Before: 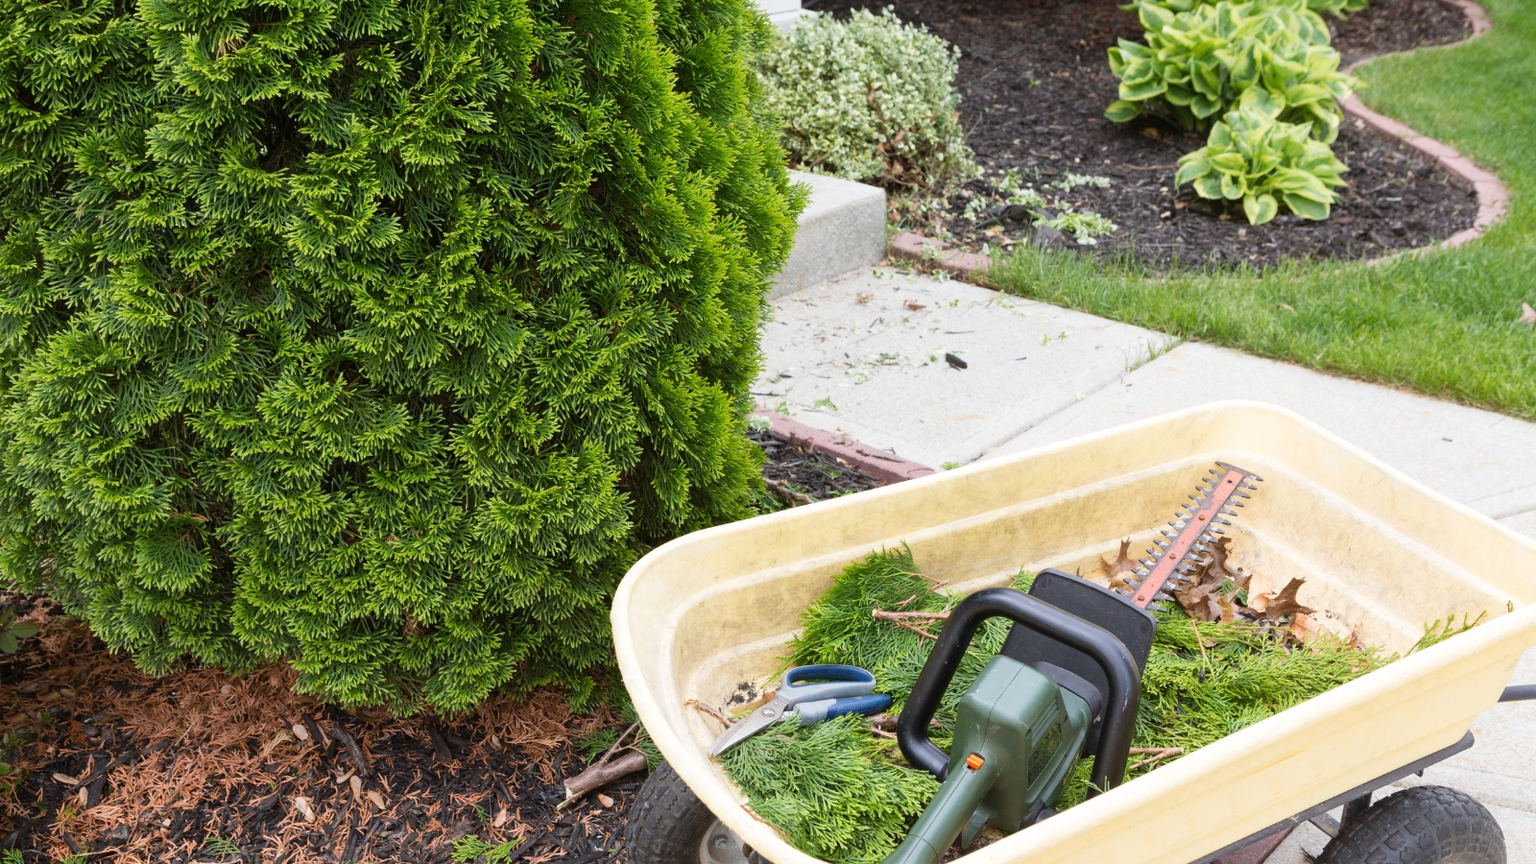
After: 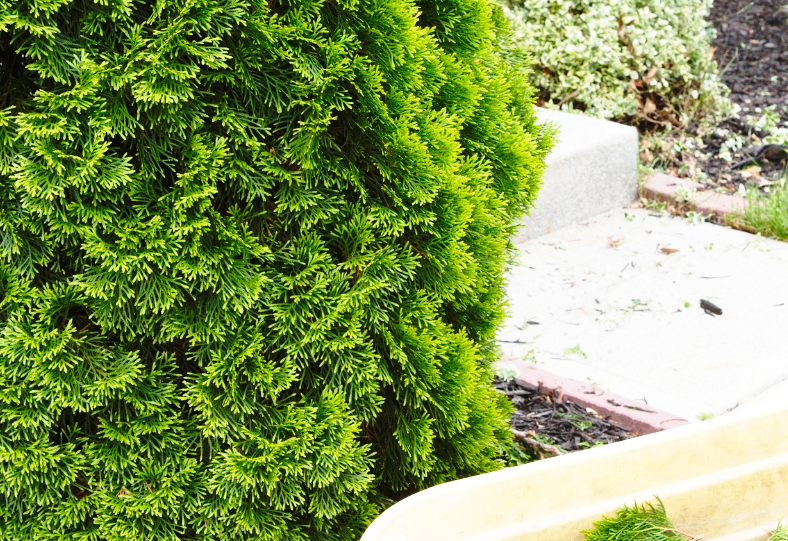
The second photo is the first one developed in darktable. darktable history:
crop: left 17.835%, top 7.675%, right 32.881%, bottom 32.213%
base curve: curves: ch0 [(0, 0) (0.036, 0.037) (0.121, 0.228) (0.46, 0.76) (0.859, 0.983) (1, 1)], preserve colors none
